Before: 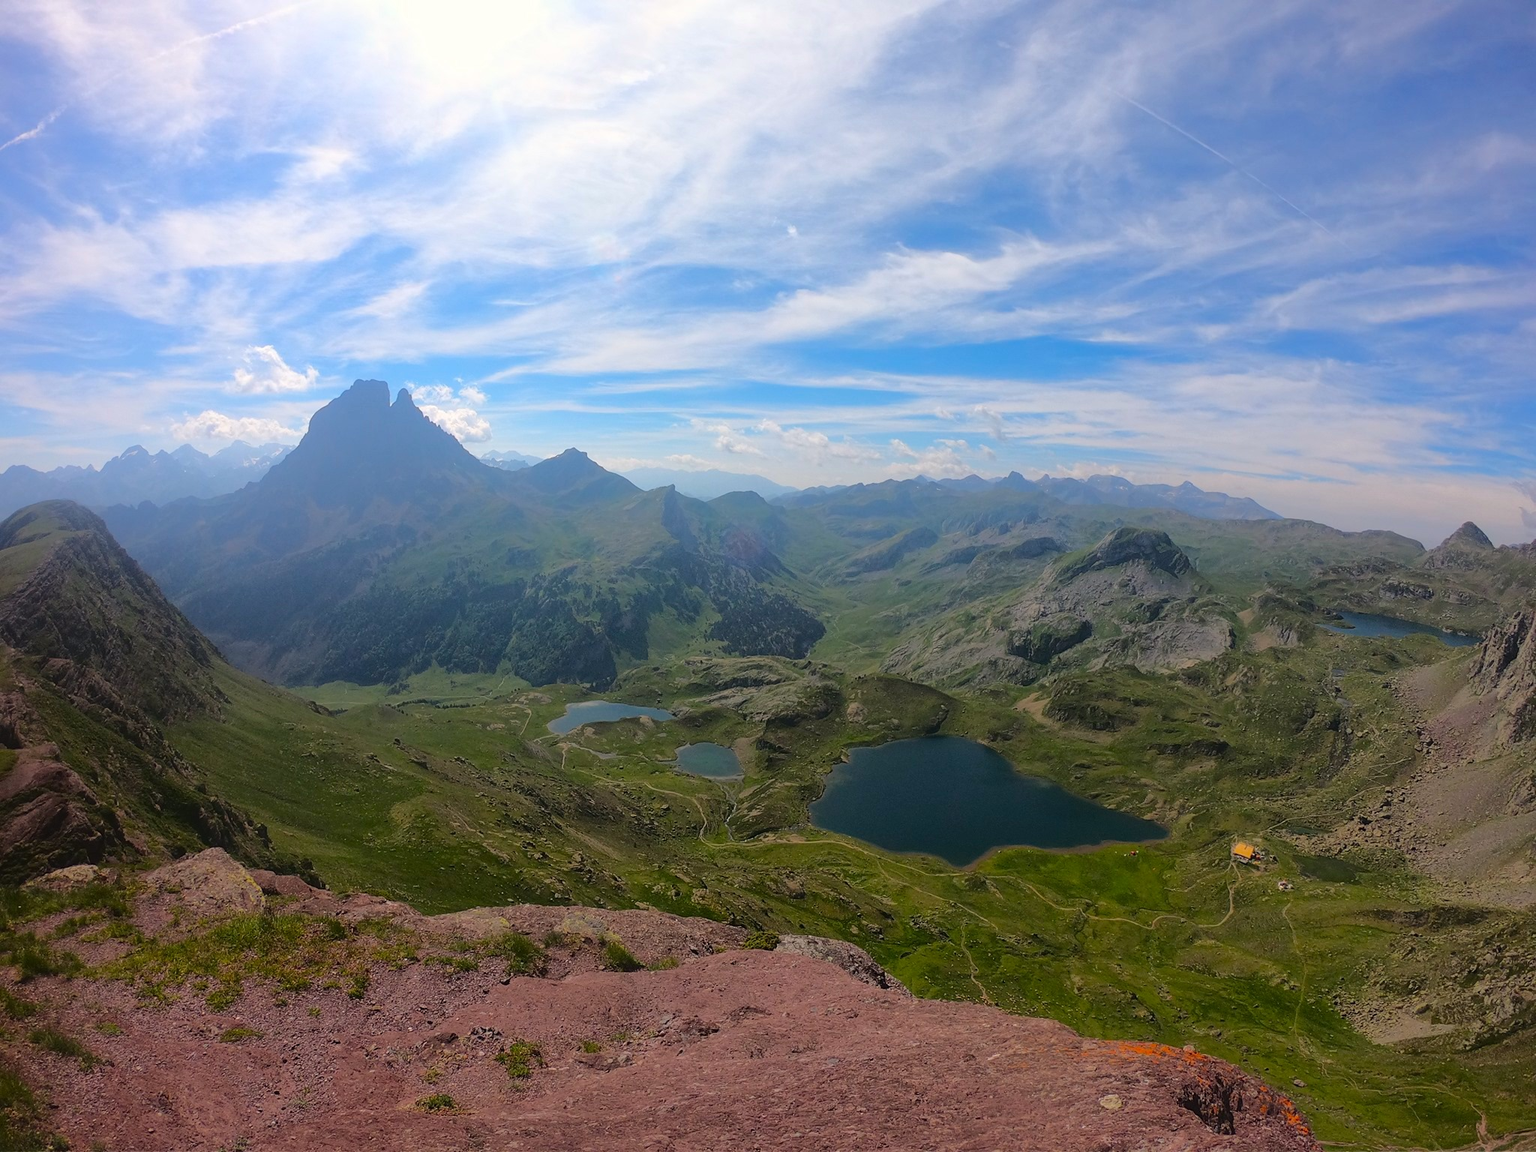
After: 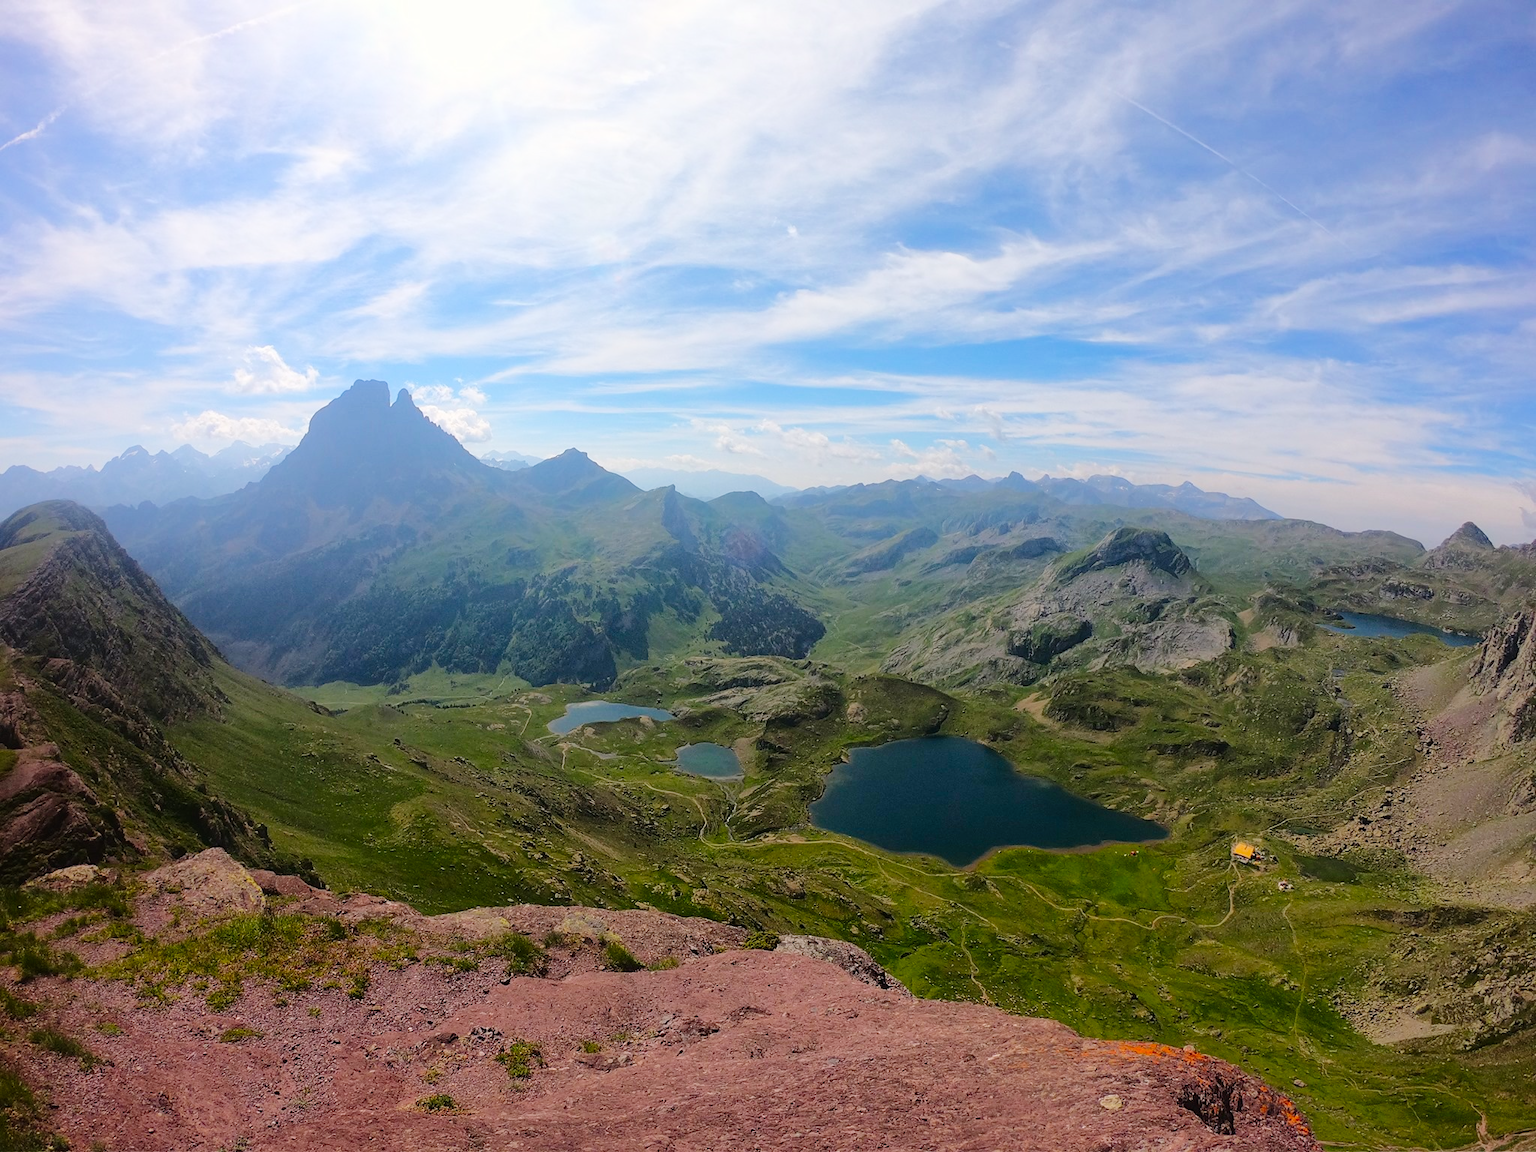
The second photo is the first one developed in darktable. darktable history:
tone curve: curves: ch0 [(0, 0) (0.004, 0.001) (0.133, 0.112) (0.325, 0.362) (0.832, 0.893) (1, 1)], preserve colors none
